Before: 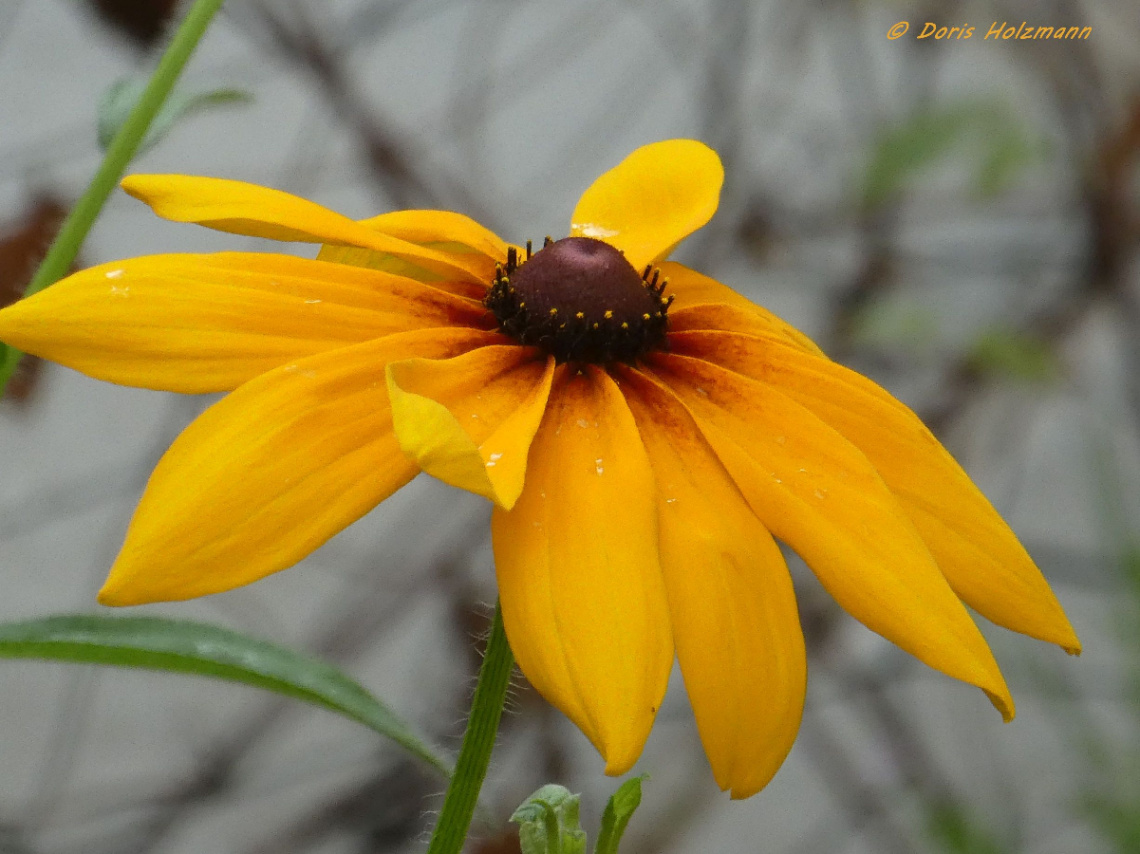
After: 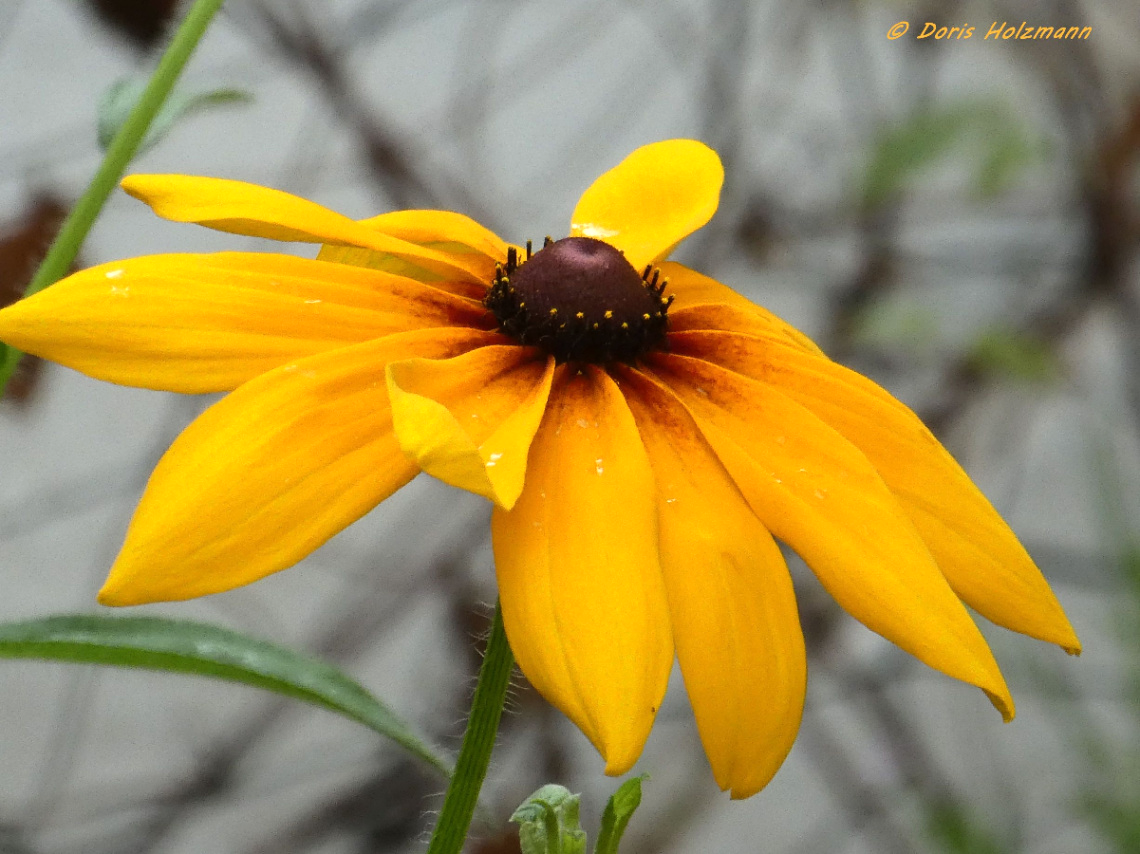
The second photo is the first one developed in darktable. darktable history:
exposure: exposure 0.081 EV, compensate highlight preservation false
tone equalizer: -8 EV -0.417 EV, -7 EV -0.389 EV, -6 EV -0.333 EV, -5 EV -0.222 EV, -3 EV 0.222 EV, -2 EV 0.333 EV, -1 EV 0.389 EV, +0 EV 0.417 EV, edges refinement/feathering 500, mask exposure compensation -1.57 EV, preserve details no
